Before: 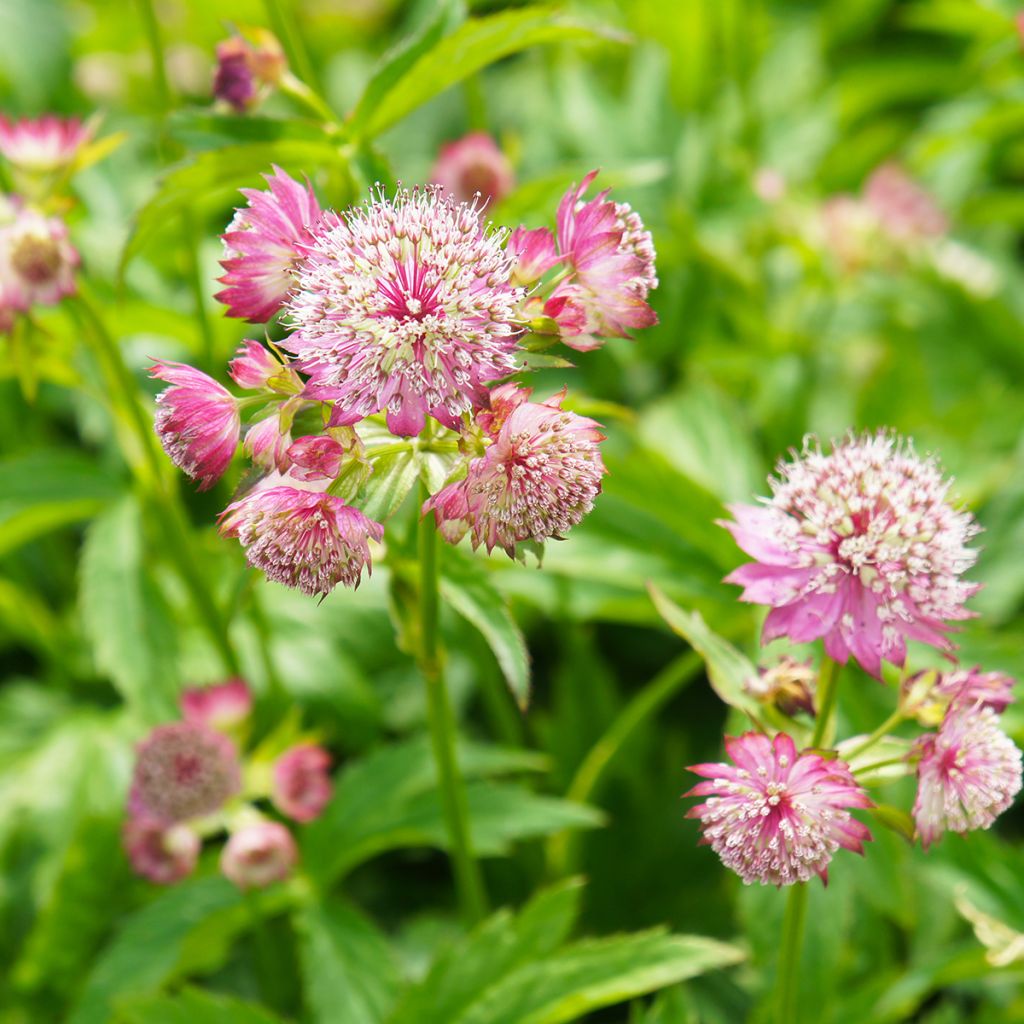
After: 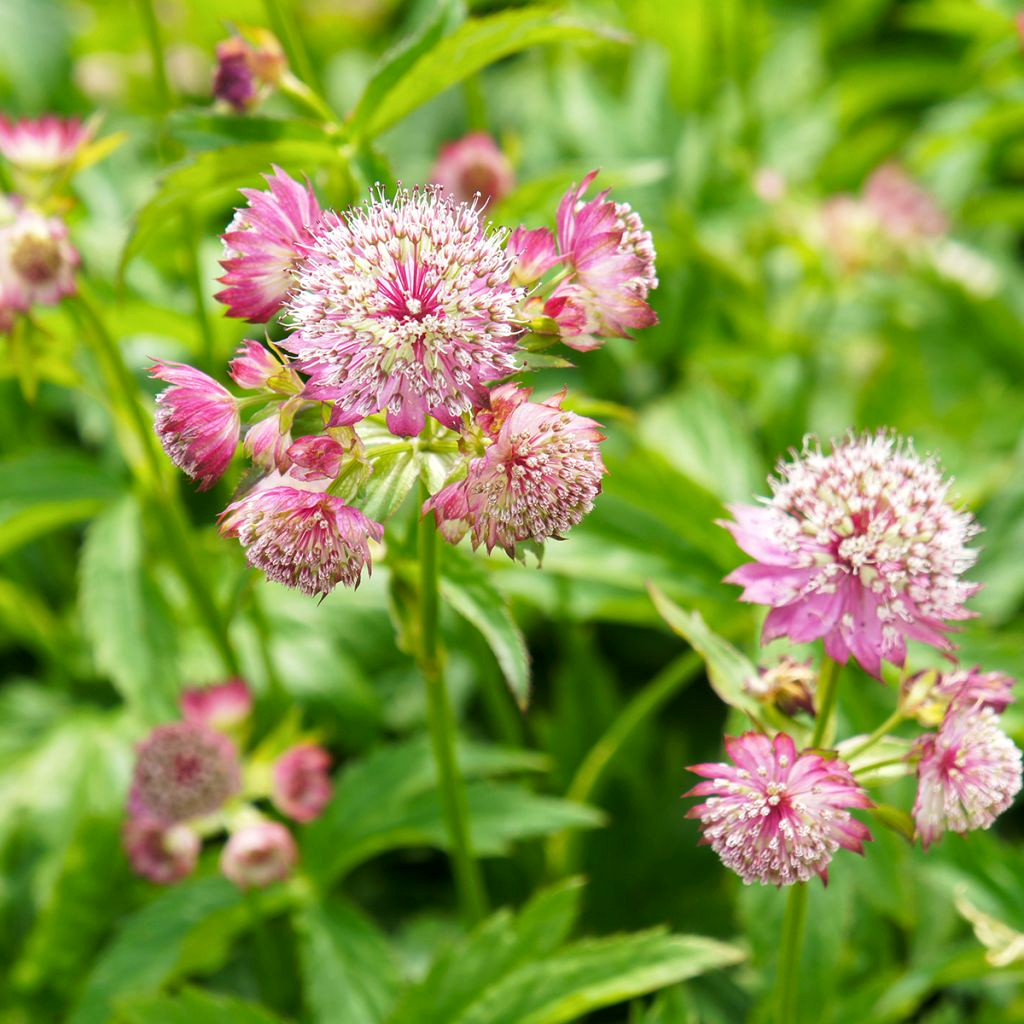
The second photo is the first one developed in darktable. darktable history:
local contrast: highlights 103%, shadows 102%, detail 119%, midtone range 0.2
